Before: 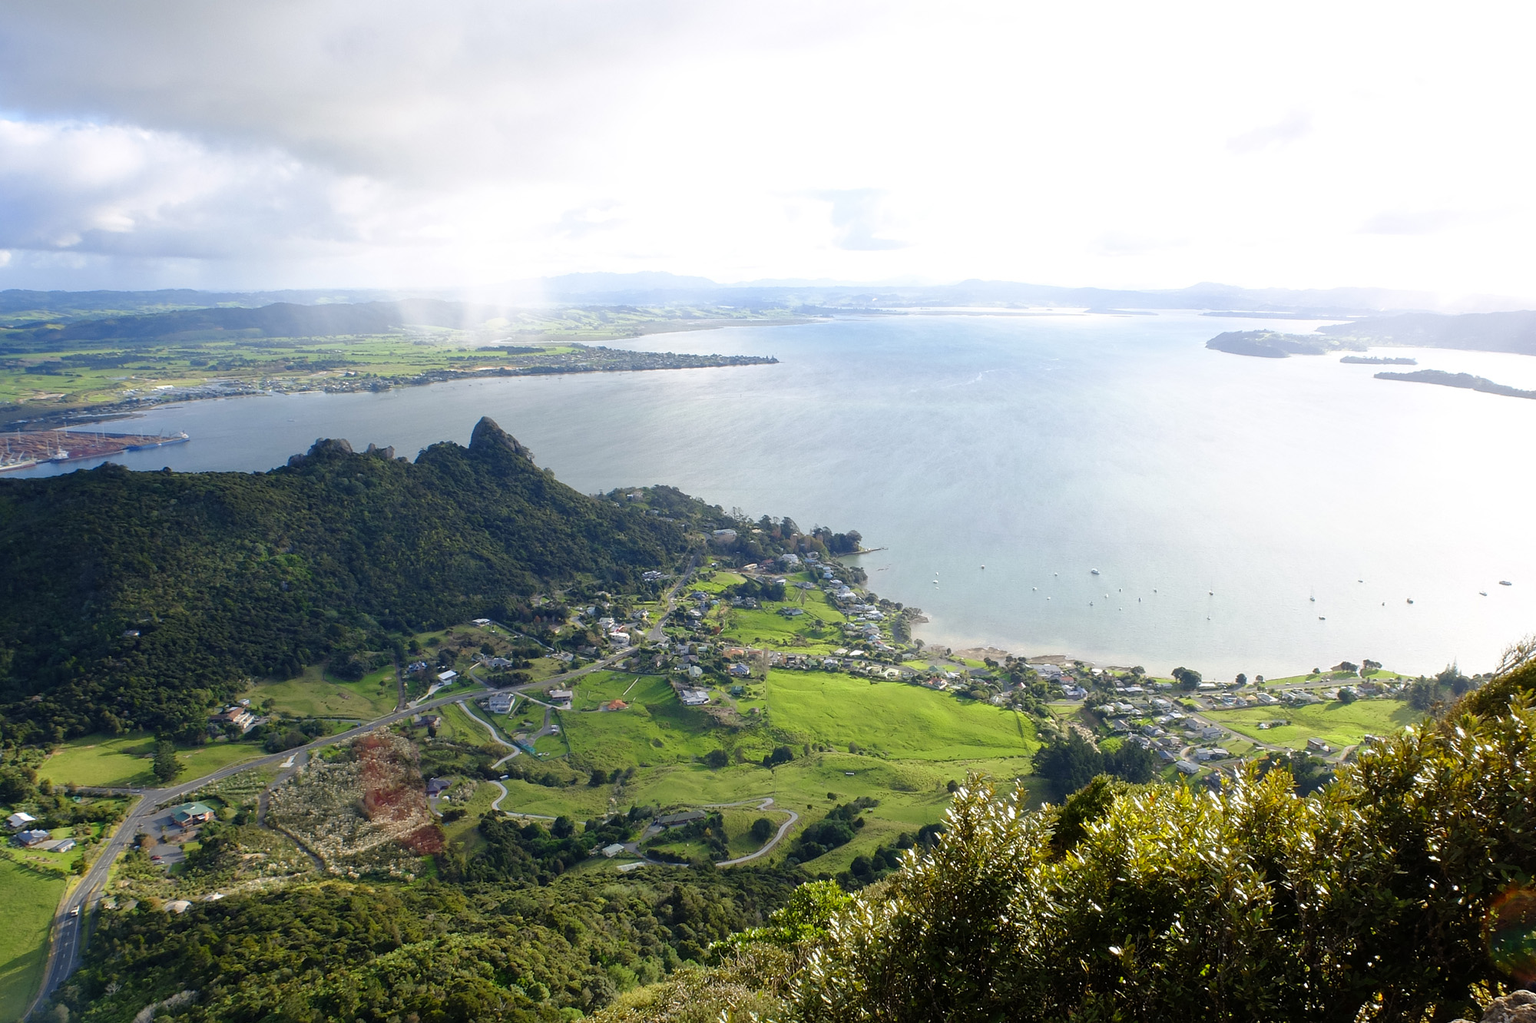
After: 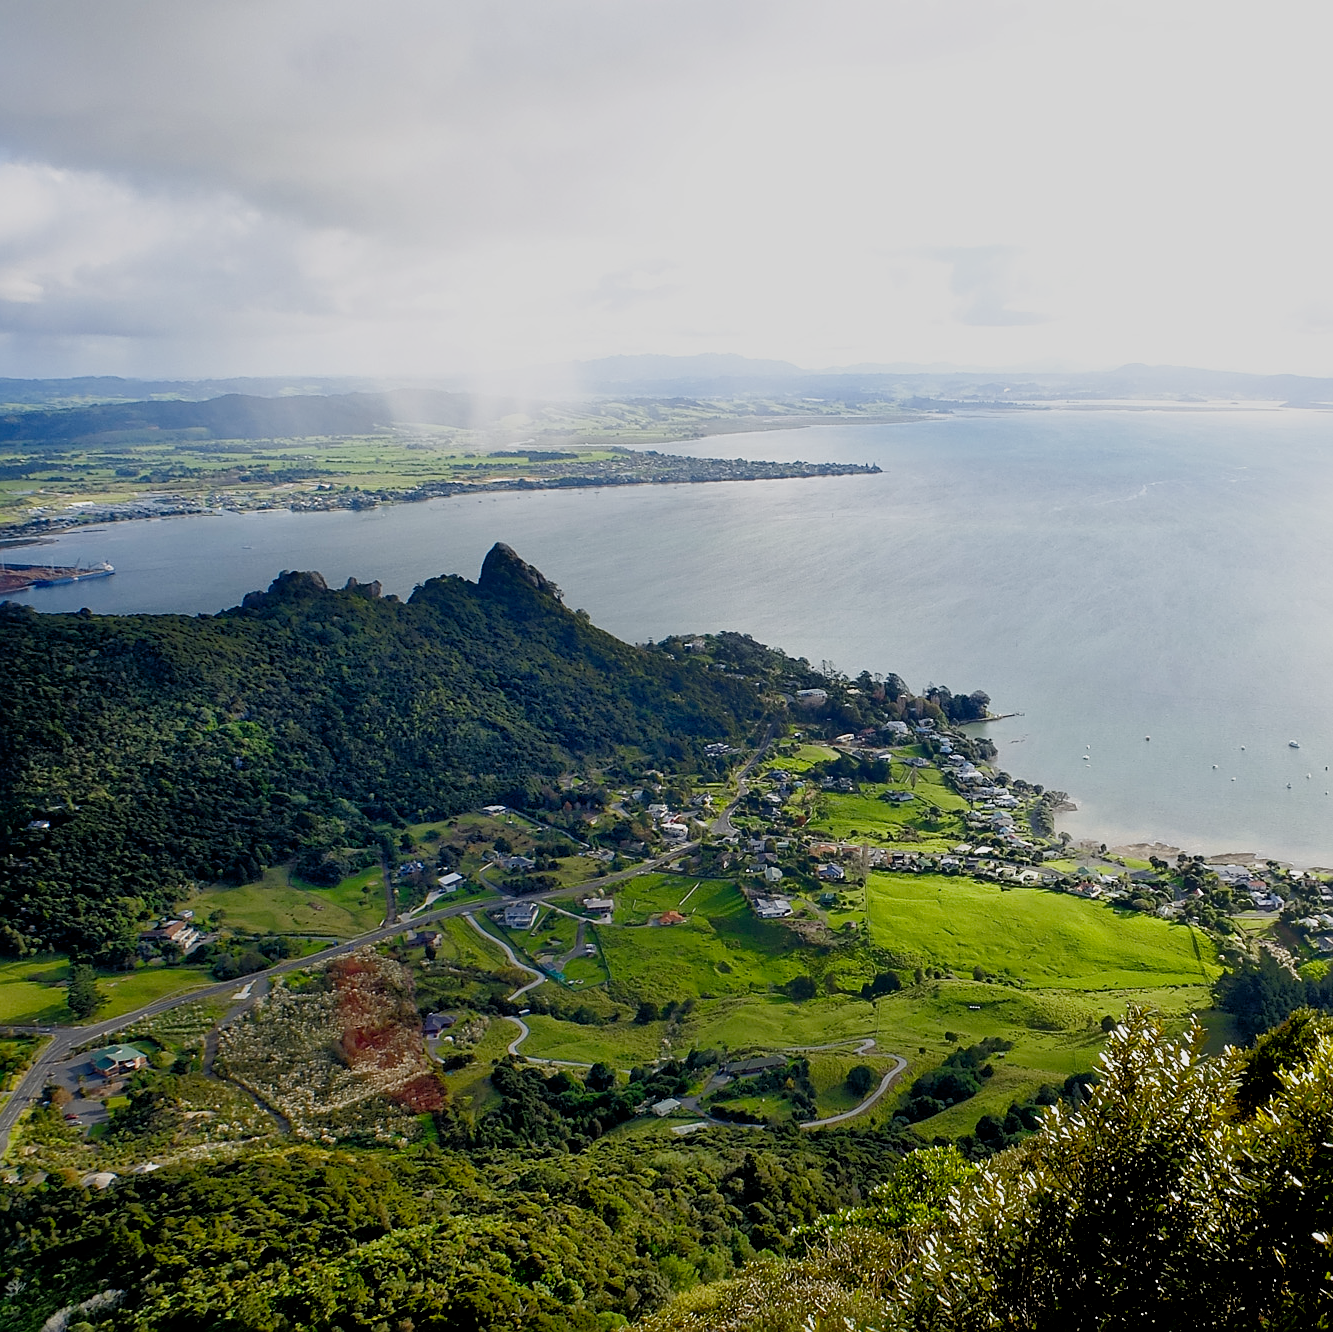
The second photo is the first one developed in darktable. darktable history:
color balance rgb: linear chroma grading › global chroma 10%, global vibrance 10%, contrast 15%, saturation formula JzAzBz (2021)
filmic rgb: middle gray luminance 29%, black relative exposure -10.3 EV, white relative exposure 5.5 EV, threshold 6 EV, target black luminance 0%, hardness 3.95, latitude 2.04%, contrast 1.132, highlights saturation mix 5%, shadows ↔ highlights balance 15.11%, add noise in highlights 0, preserve chrominance no, color science v3 (2019), use custom middle-gray values true, iterations of high-quality reconstruction 0, contrast in highlights soft, enable highlight reconstruction true
tone equalizer: -8 EV -0.528 EV, -7 EV -0.319 EV, -6 EV -0.083 EV, -5 EV 0.413 EV, -4 EV 0.985 EV, -3 EV 0.791 EV, -2 EV -0.01 EV, -1 EV 0.14 EV, +0 EV -0.012 EV, smoothing 1
sharpen: on, module defaults
crop and rotate: left 6.617%, right 26.717%
